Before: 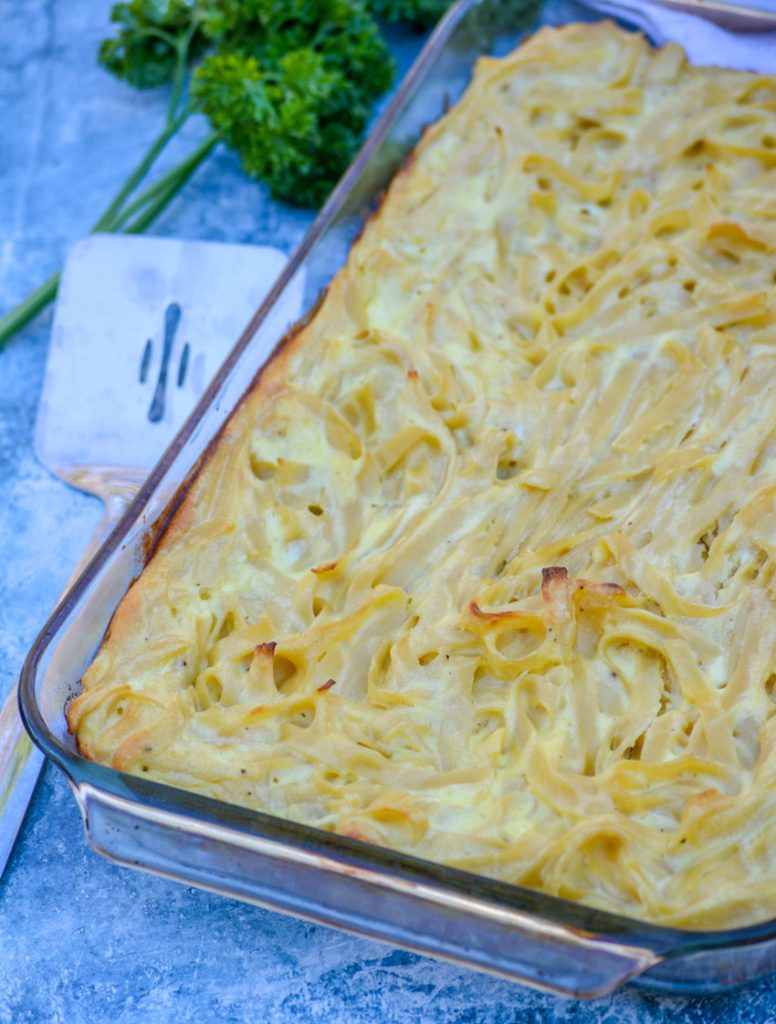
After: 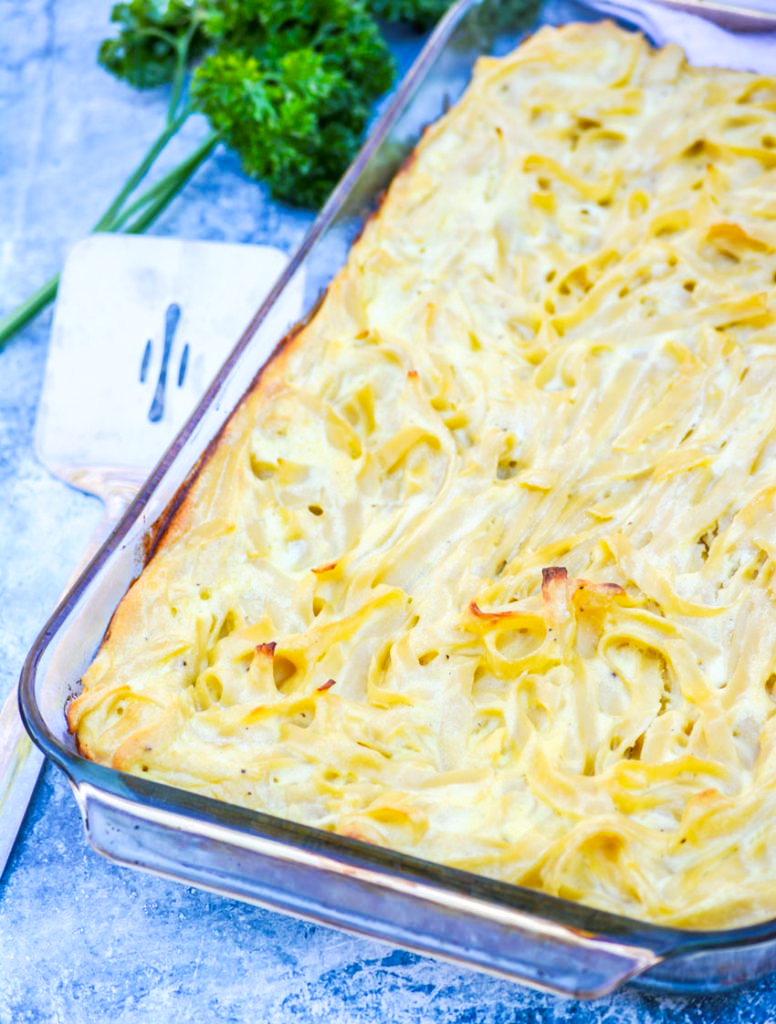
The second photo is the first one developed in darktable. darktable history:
tone curve: curves: ch0 [(0, 0) (0.003, 0.01) (0.011, 0.017) (0.025, 0.035) (0.044, 0.068) (0.069, 0.109) (0.1, 0.144) (0.136, 0.185) (0.177, 0.231) (0.224, 0.279) (0.277, 0.346) (0.335, 0.42) (0.399, 0.5) (0.468, 0.603) (0.543, 0.712) (0.623, 0.808) (0.709, 0.883) (0.801, 0.957) (0.898, 0.993) (1, 1)], preserve colors none
color balance rgb: shadows lift › hue 84.62°, power › chroma 0.328%, power › hue 22.76°, linear chroma grading › shadows -6.846%, linear chroma grading › highlights -7.539%, linear chroma grading › global chroma -10.597%, linear chroma grading › mid-tones -8.068%, perceptual saturation grading › global saturation 31.244%
